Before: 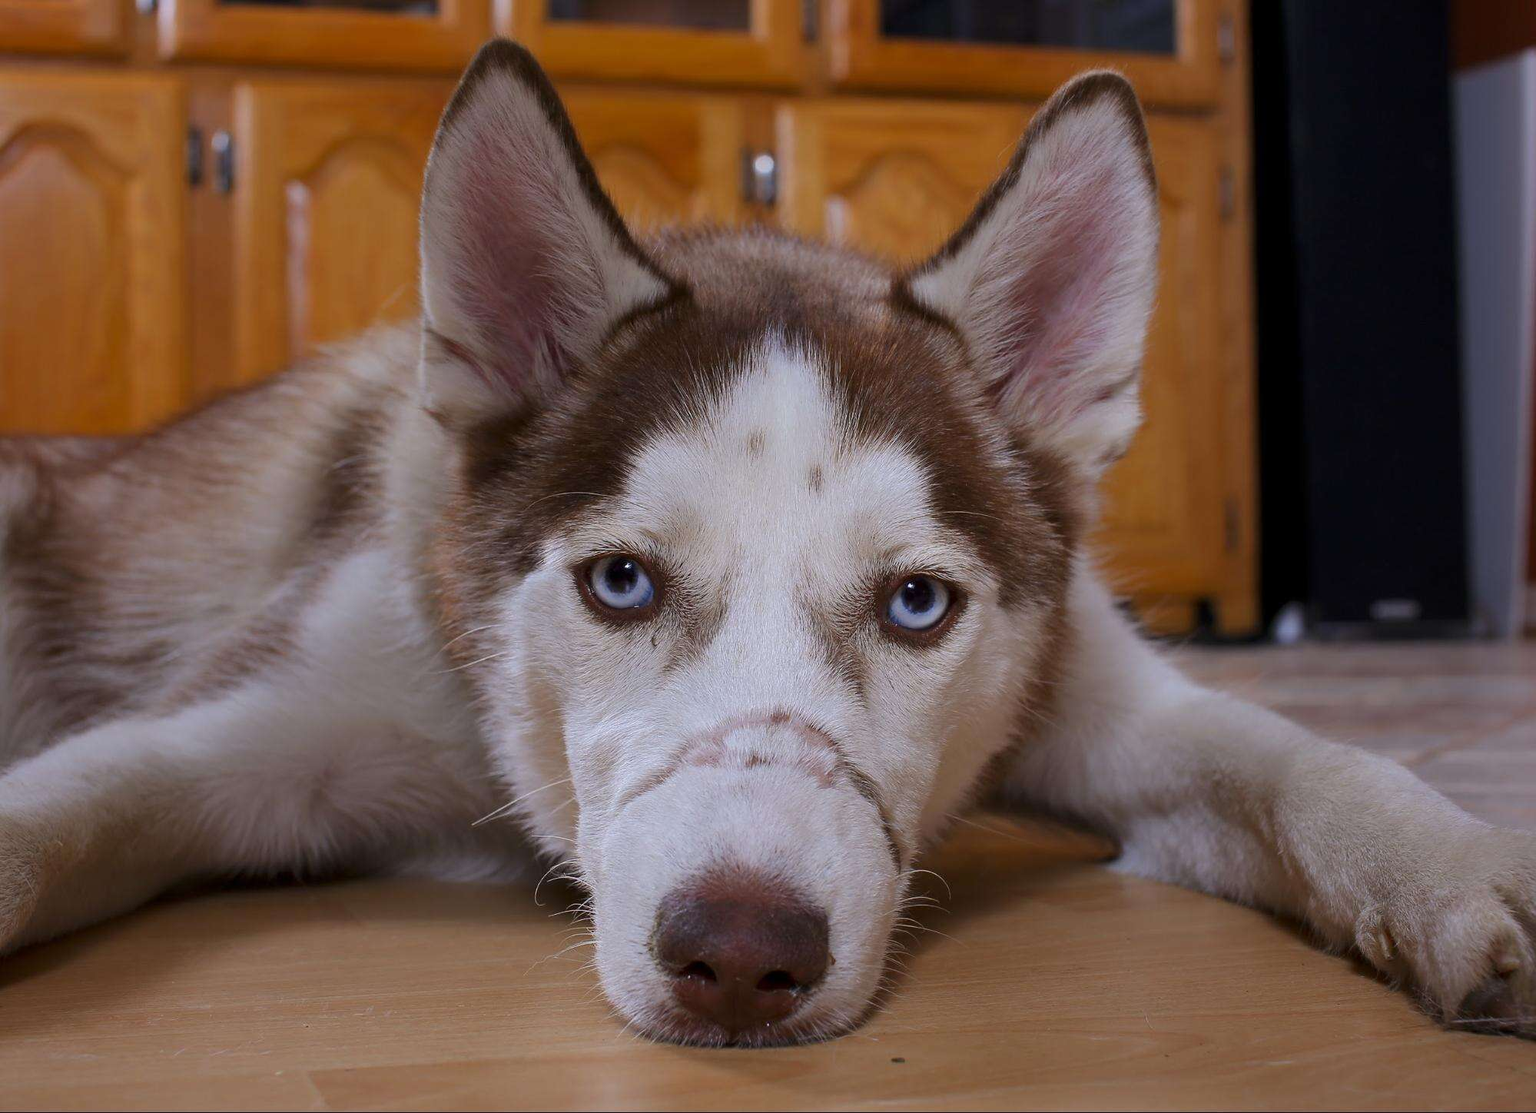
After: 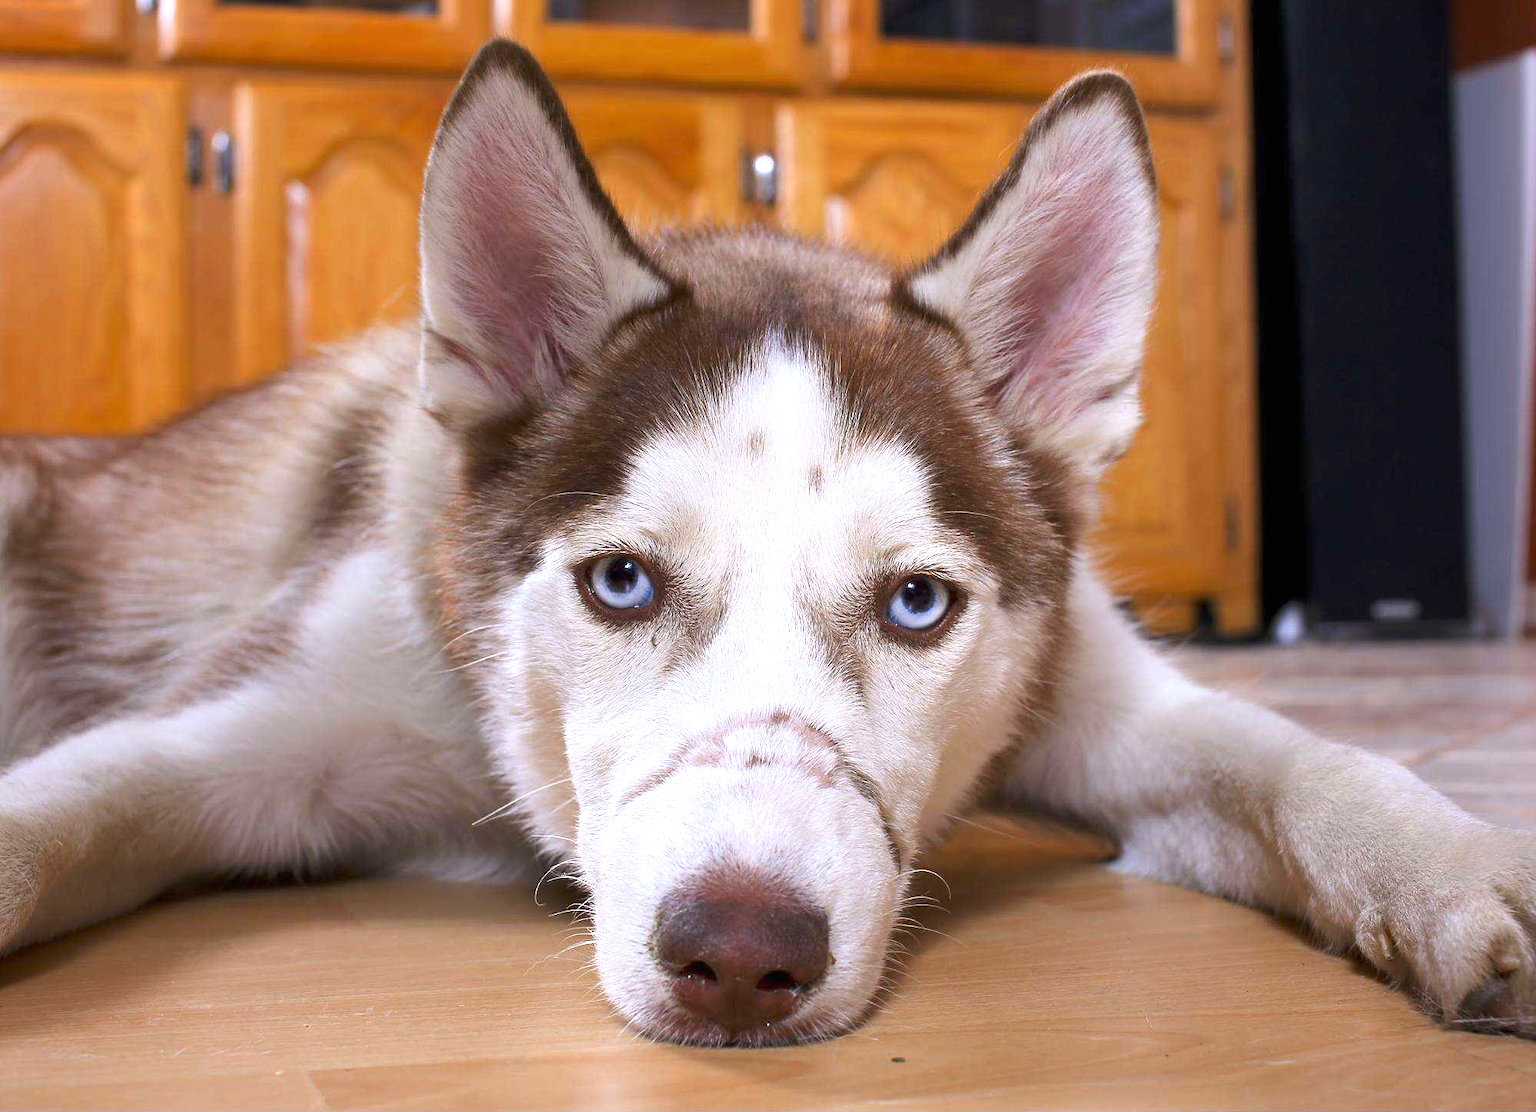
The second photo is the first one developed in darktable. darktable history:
exposure: black level correction 0, exposure 1.184 EV, compensate highlight preservation false
